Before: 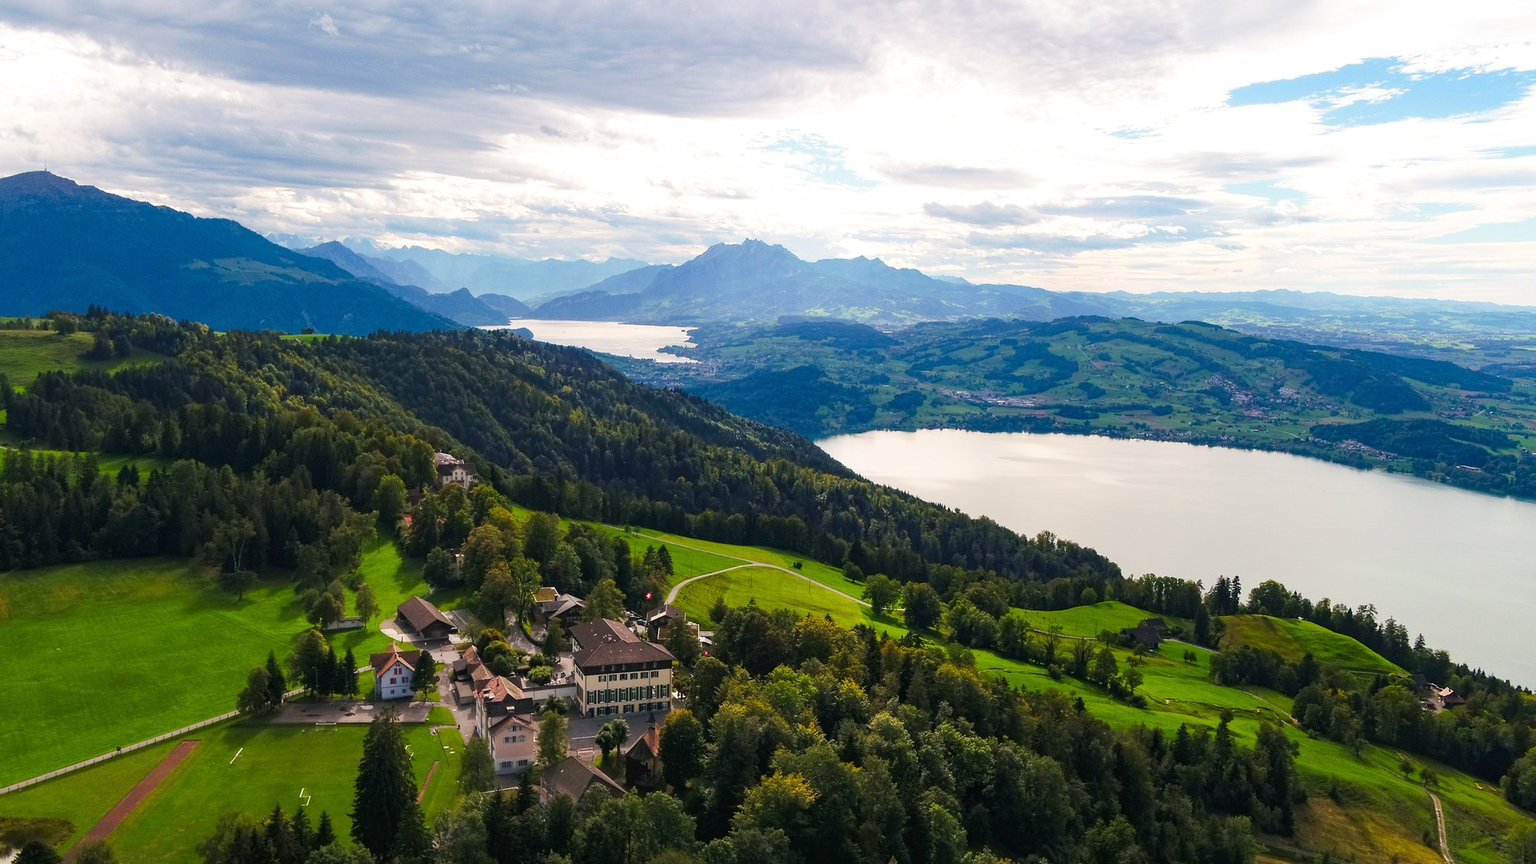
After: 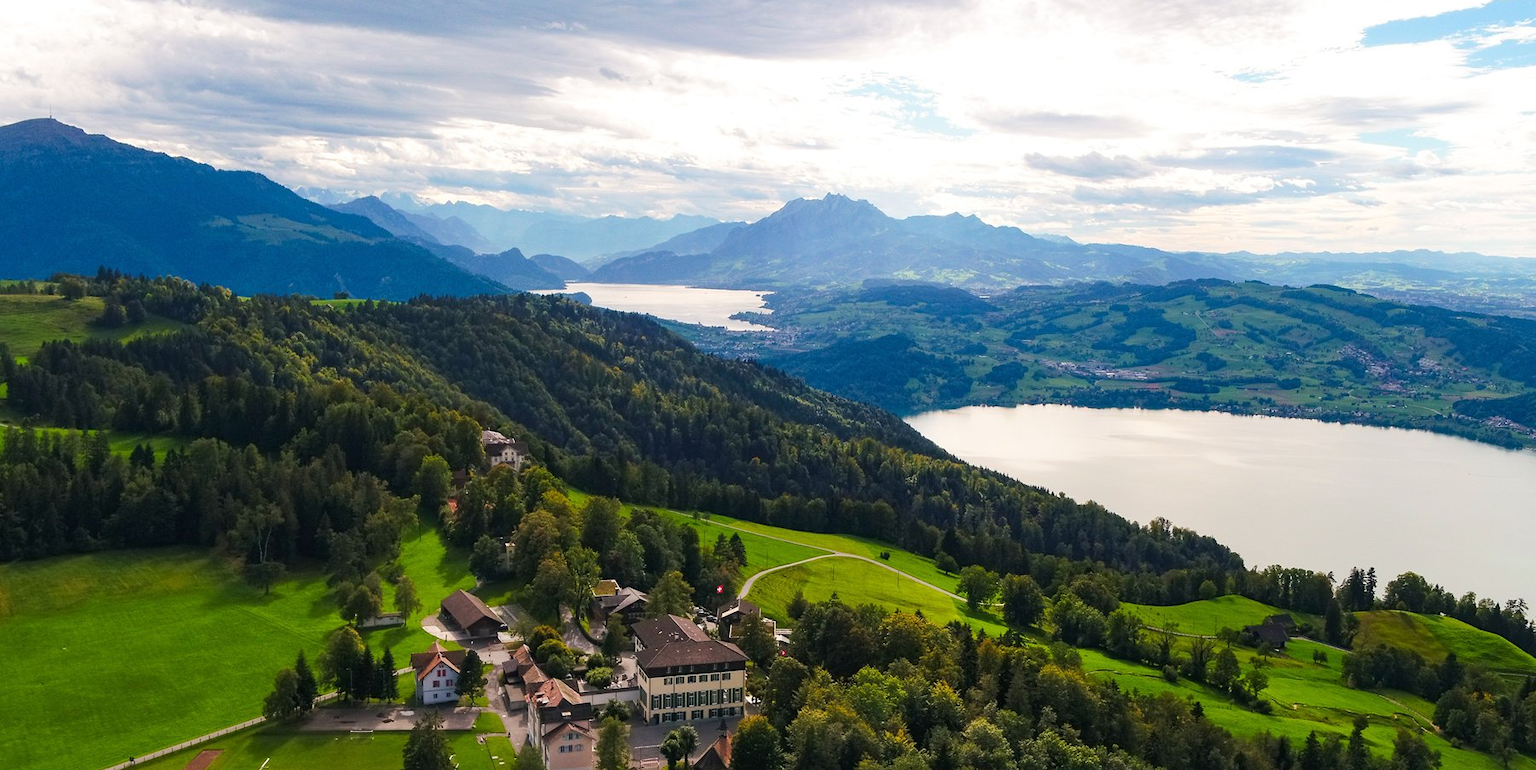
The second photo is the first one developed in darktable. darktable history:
crop: top 7.491%, right 9.842%, bottom 11.976%
